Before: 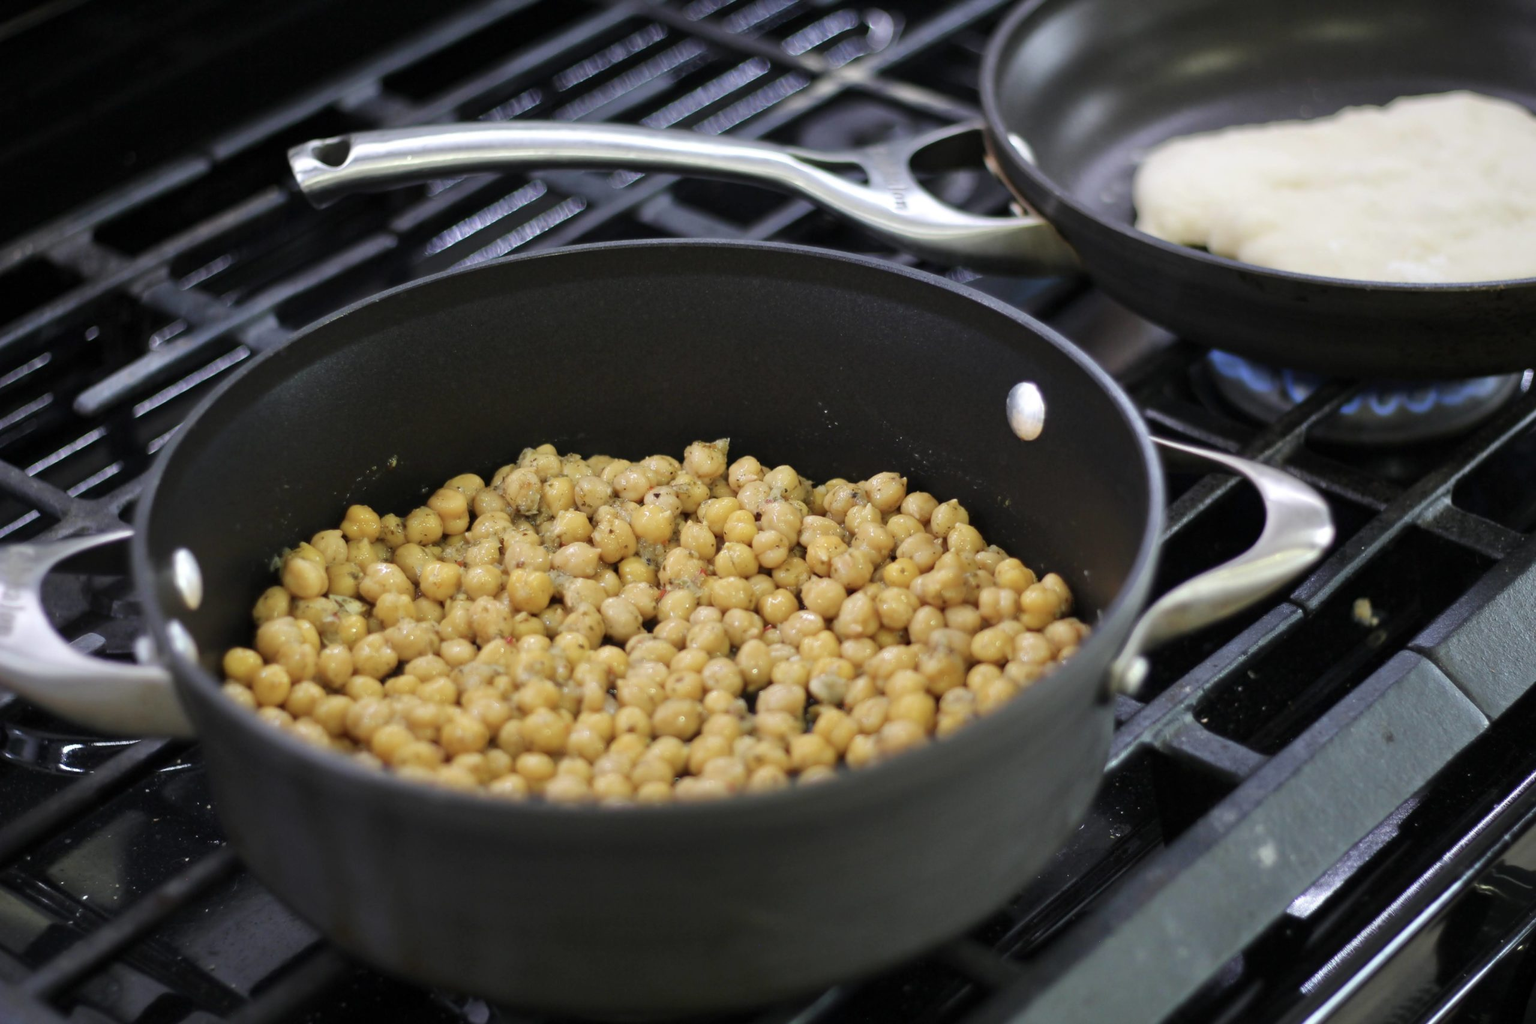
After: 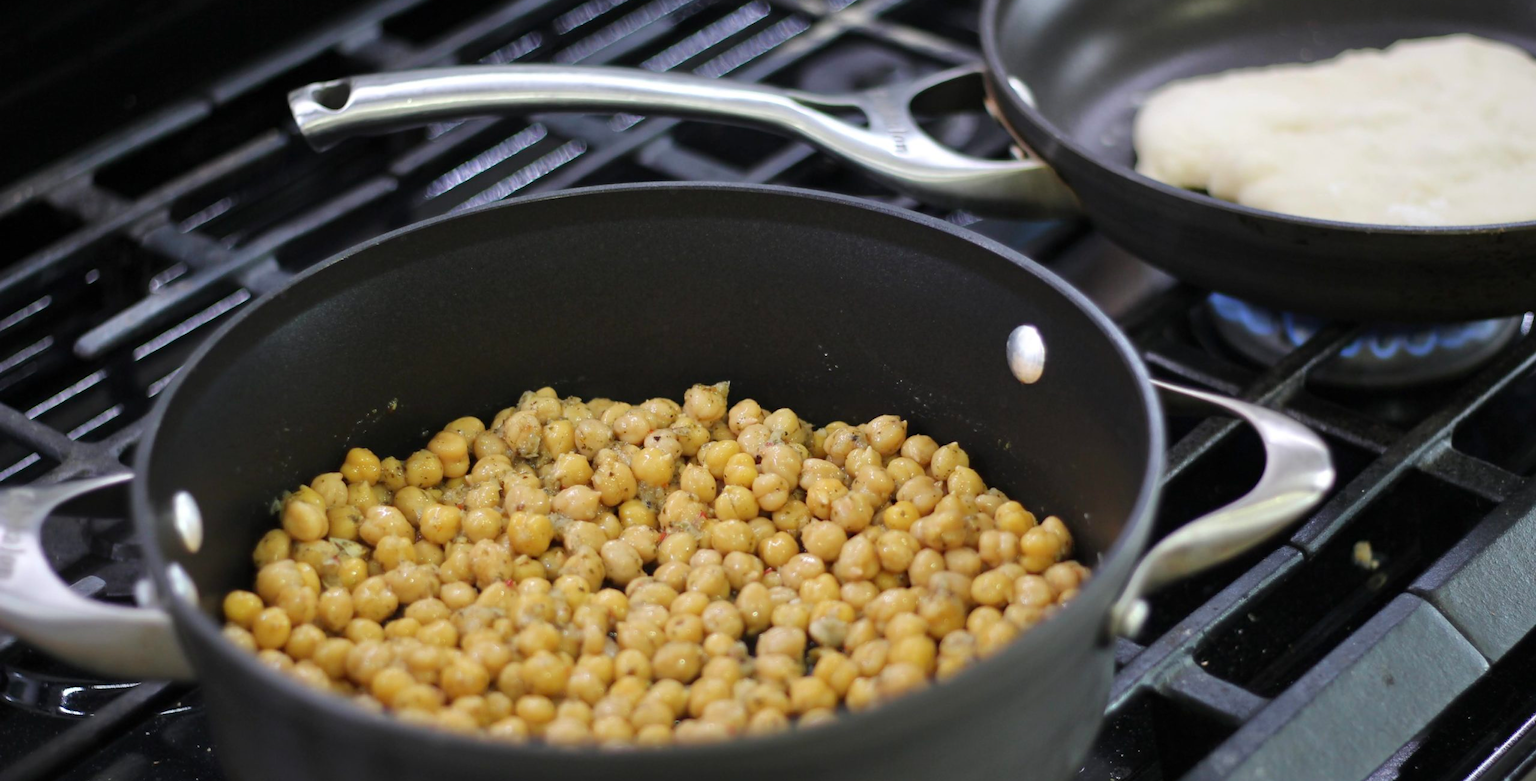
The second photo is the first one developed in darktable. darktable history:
crop: top 5.575%, bottom 18.06%
